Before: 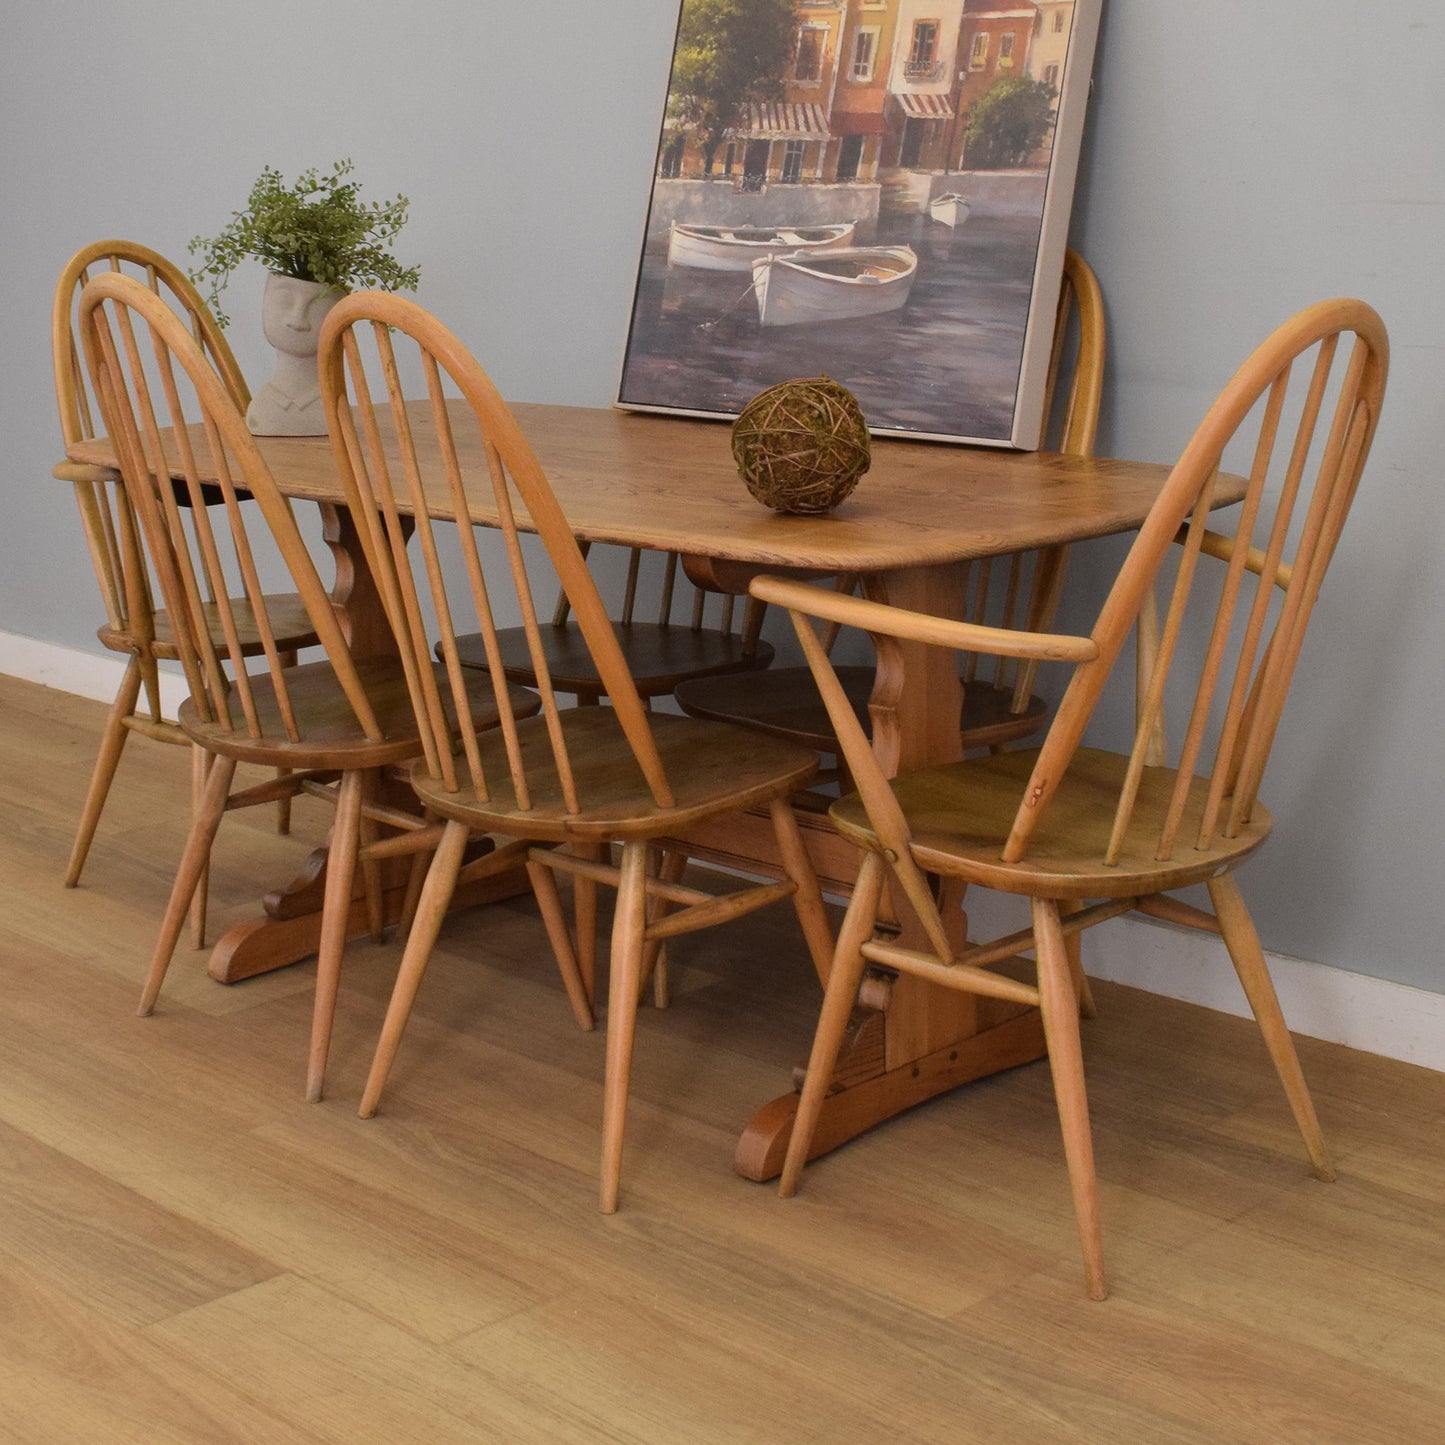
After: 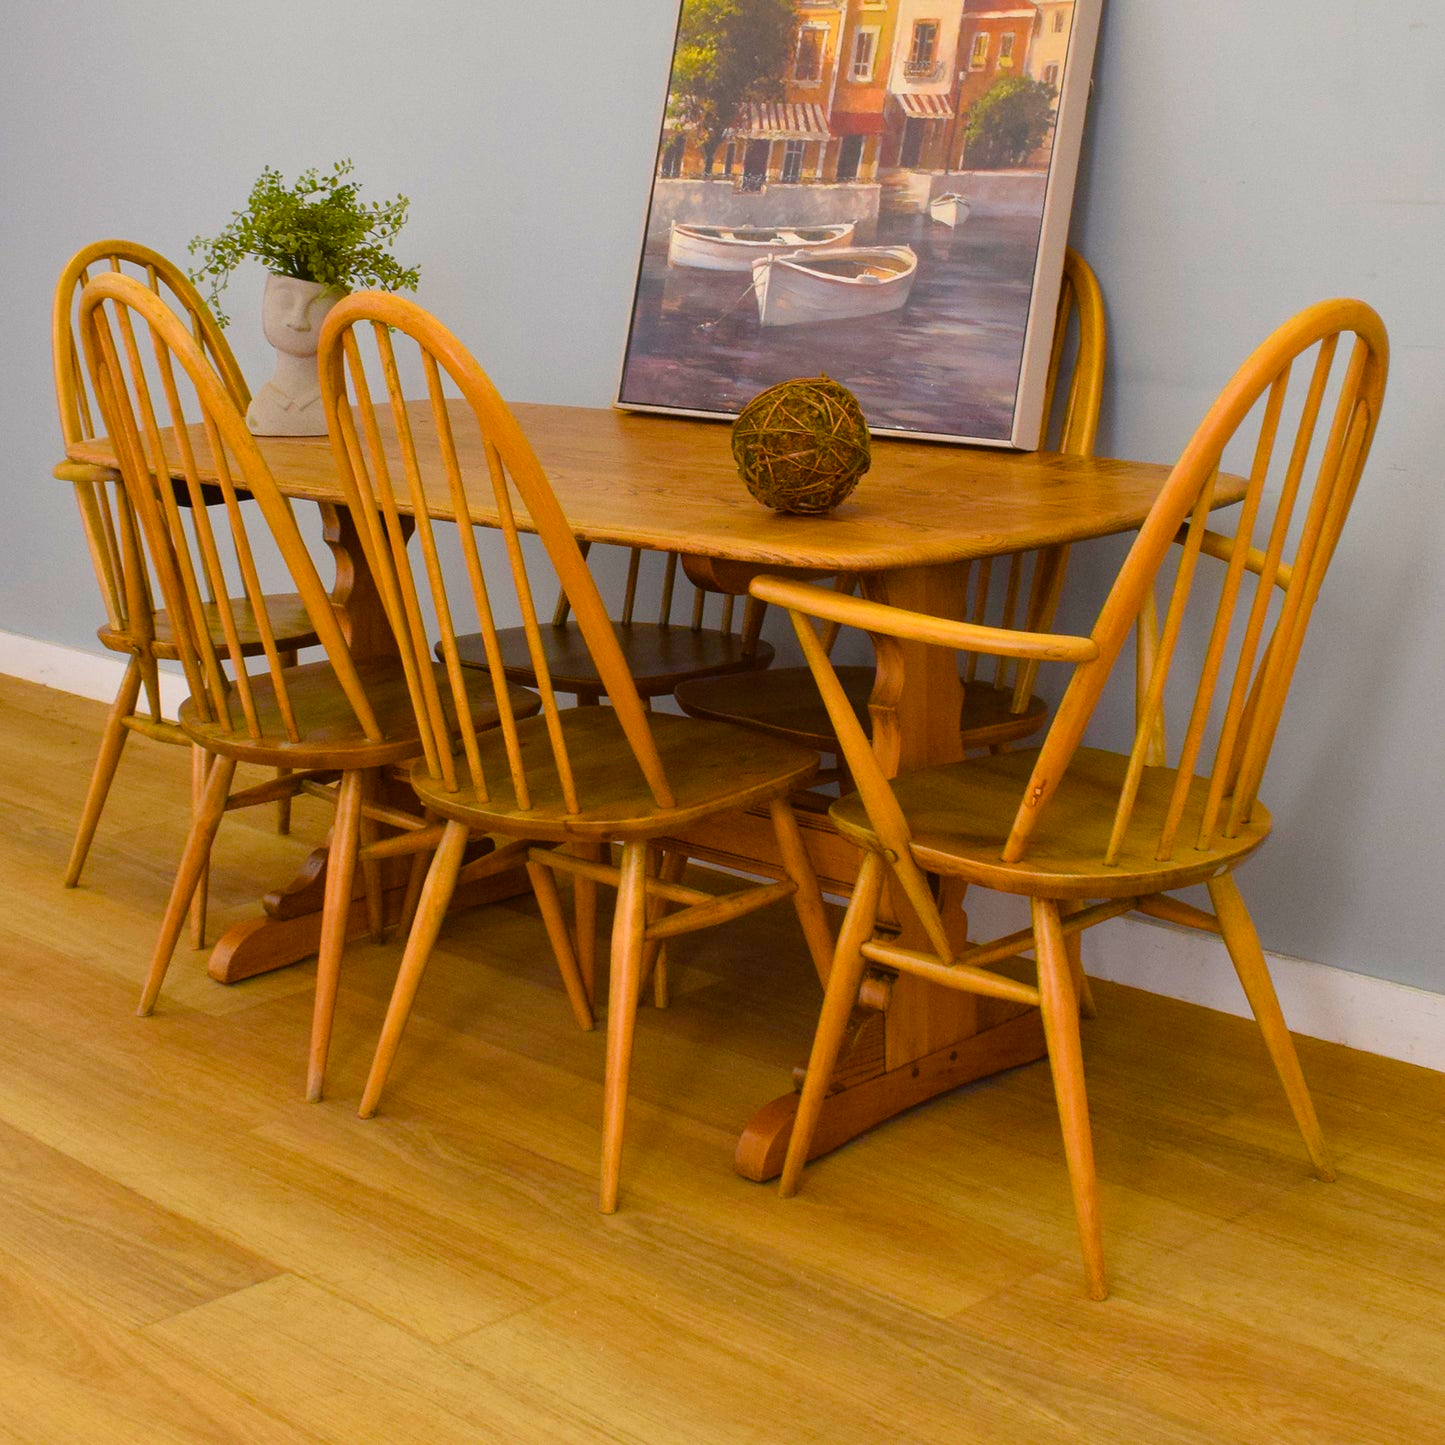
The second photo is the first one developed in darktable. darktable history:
color balance rgb: linear chroma grading › global chroma 40.794%, perceptual saturation grading › global saturation 27.607%, perceptual saturation grading › highlights -25.736%, perceptual saturation grading › shadows 24.792%
exposure: exposure 0.261 EV, compensate highlight preservation false
